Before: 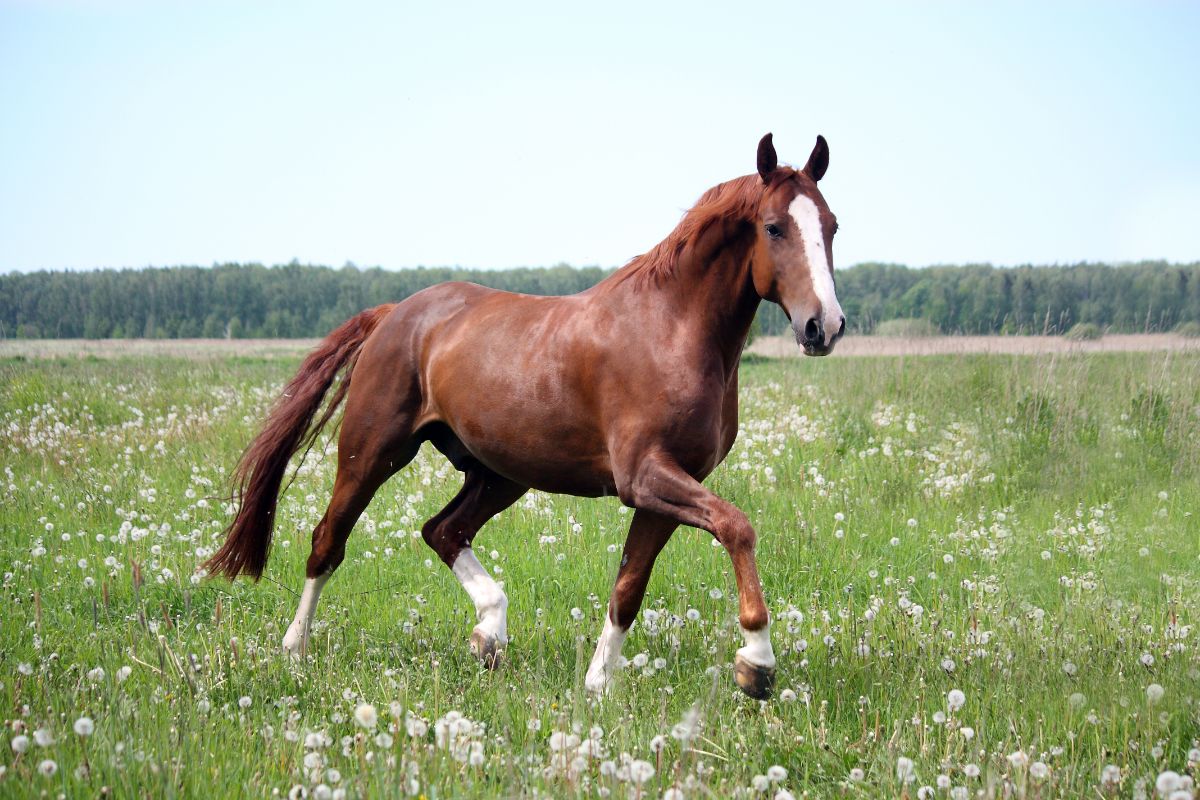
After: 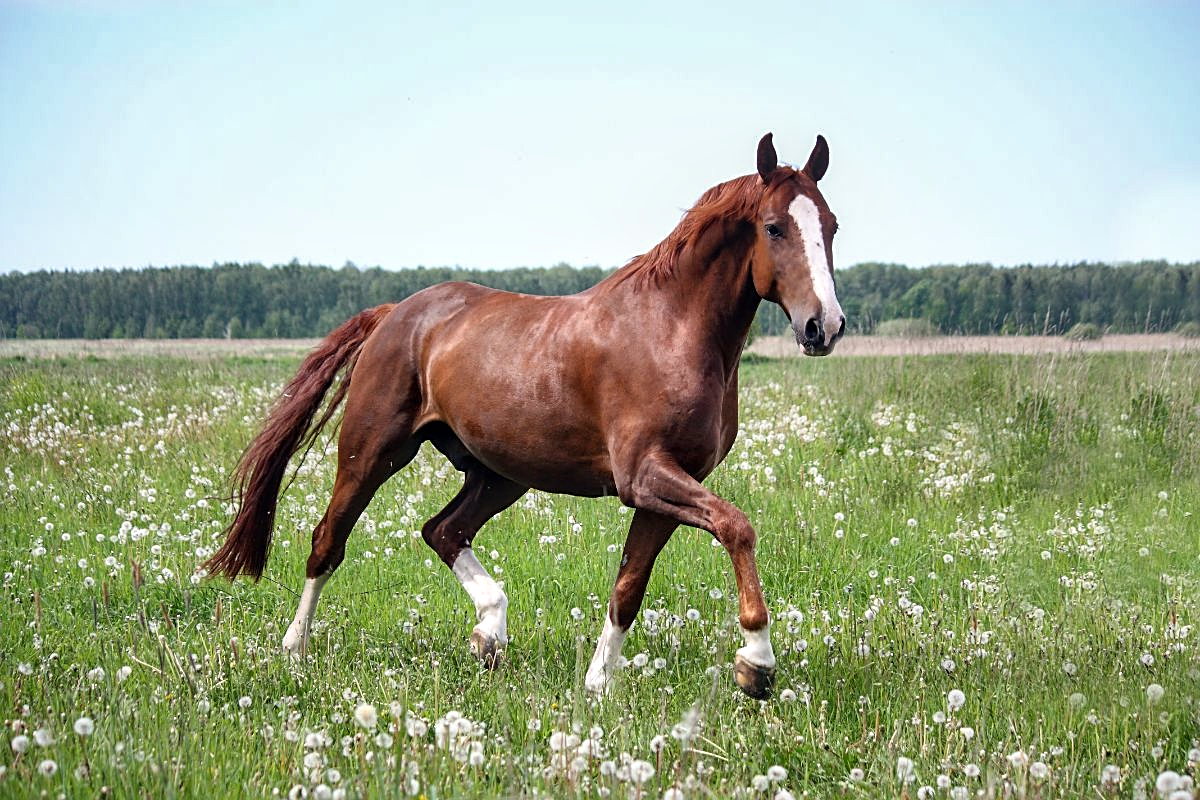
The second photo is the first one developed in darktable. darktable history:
local contrast: on, module defaults
sharpen: amount 0.55
shadows and highlights: shadows 60, soften with gaussian
